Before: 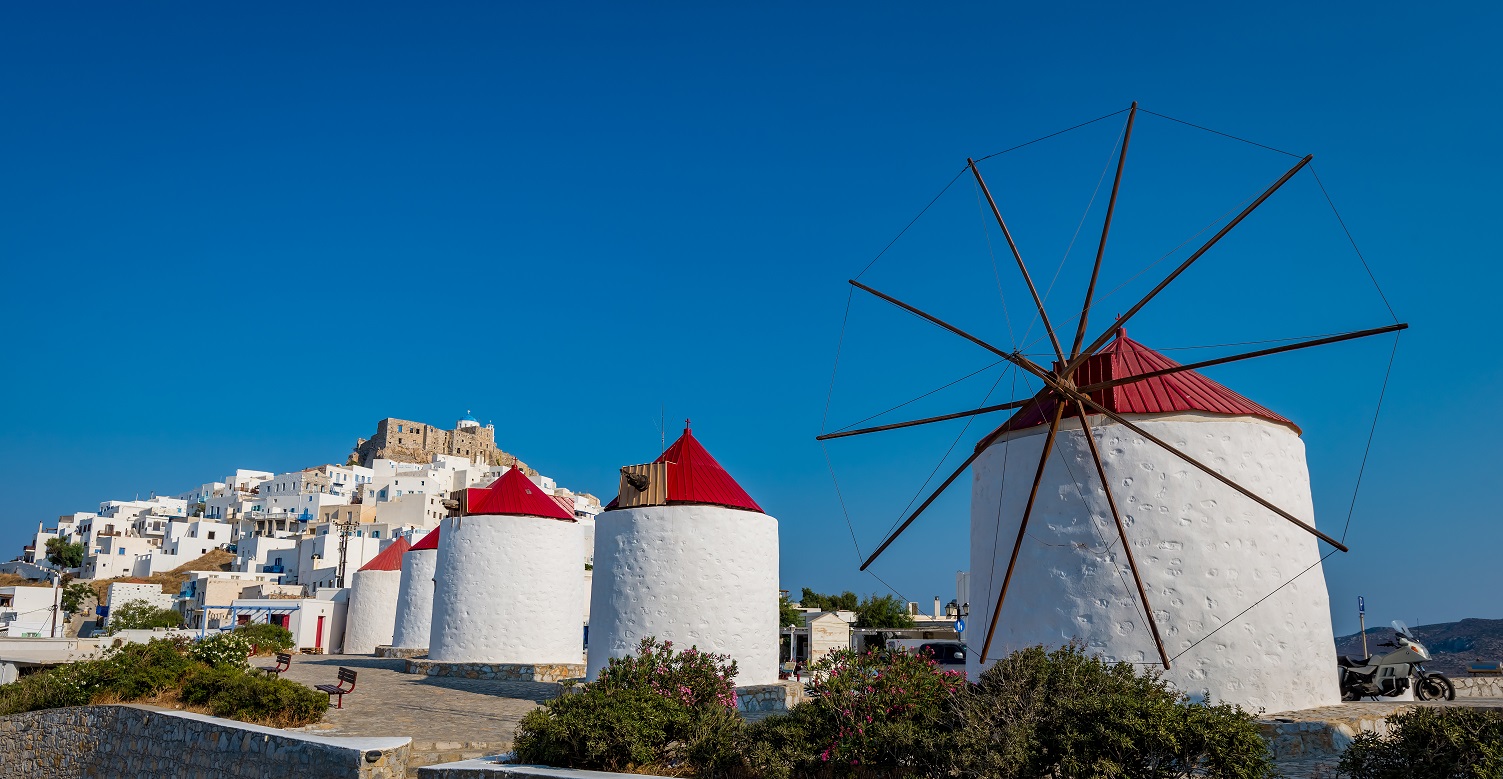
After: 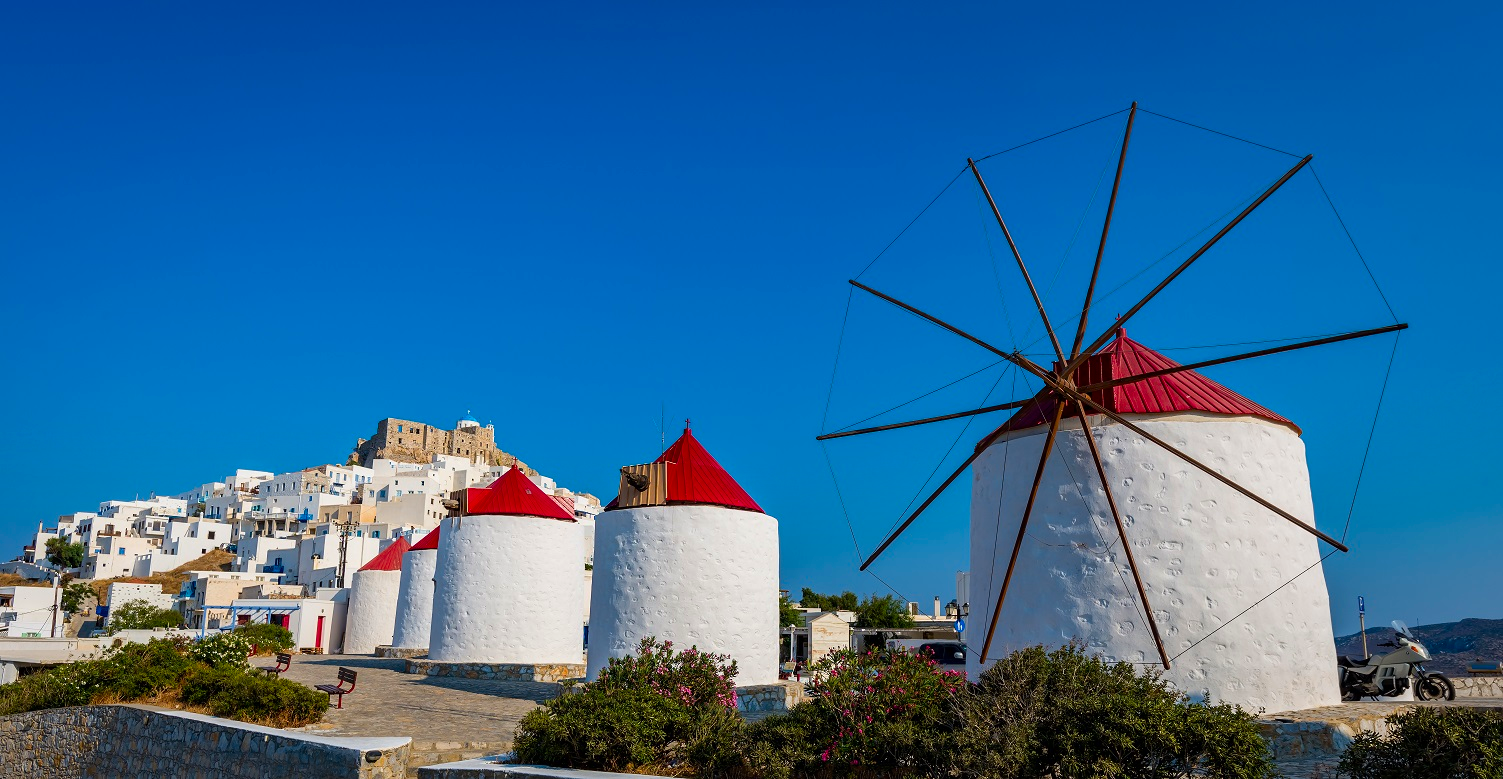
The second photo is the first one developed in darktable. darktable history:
contrast brightness saturation: contrast 0.086, saturation 0.285
